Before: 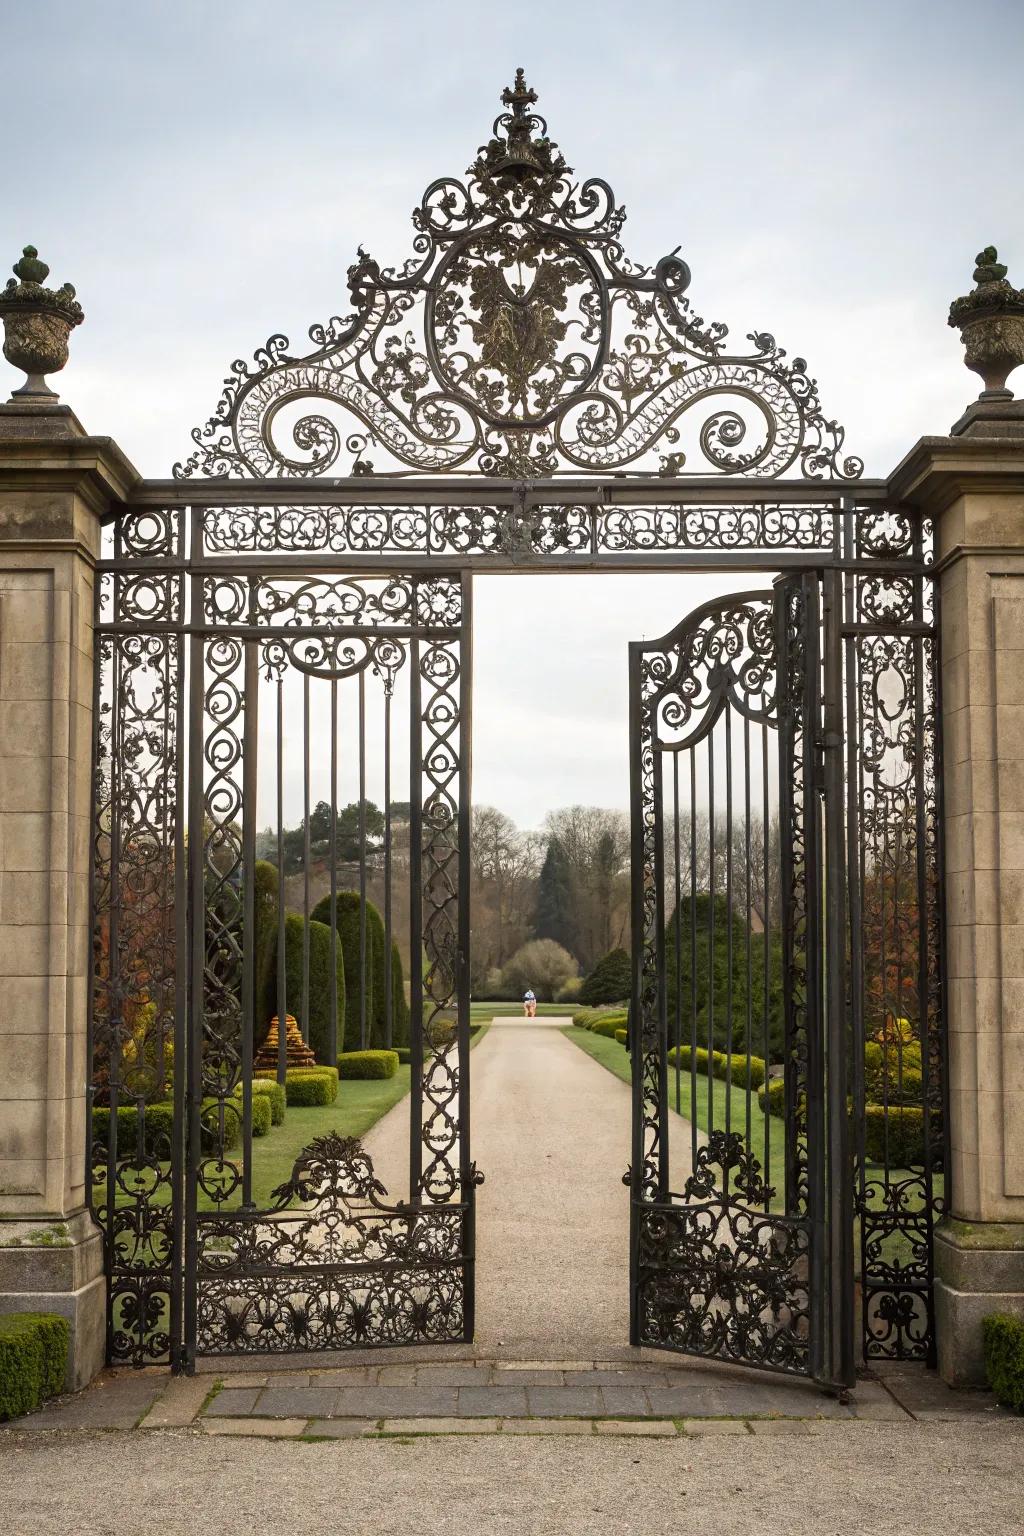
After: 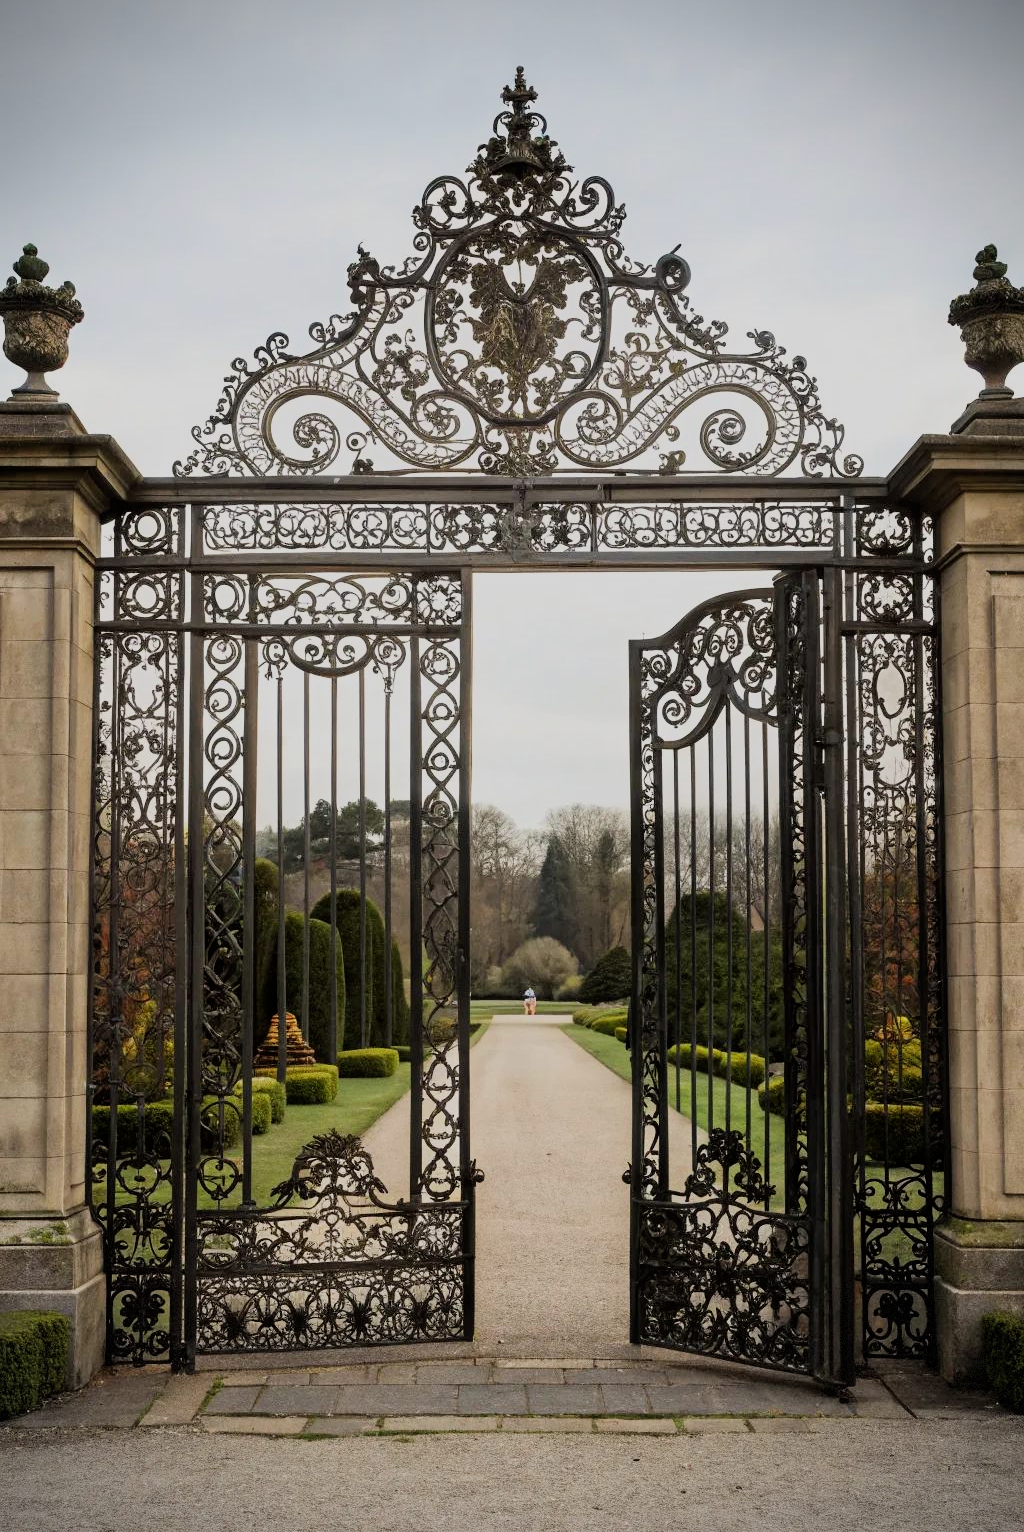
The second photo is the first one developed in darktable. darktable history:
vignetting: brightness -0.472, dithering 8-bit output
filmic rgb: black relative exposure -7.65 EV, white relative exposure 4.56 EV, hardness 3.61, contrast 1.062
crop: top 0.16%, bottom 0.1%
